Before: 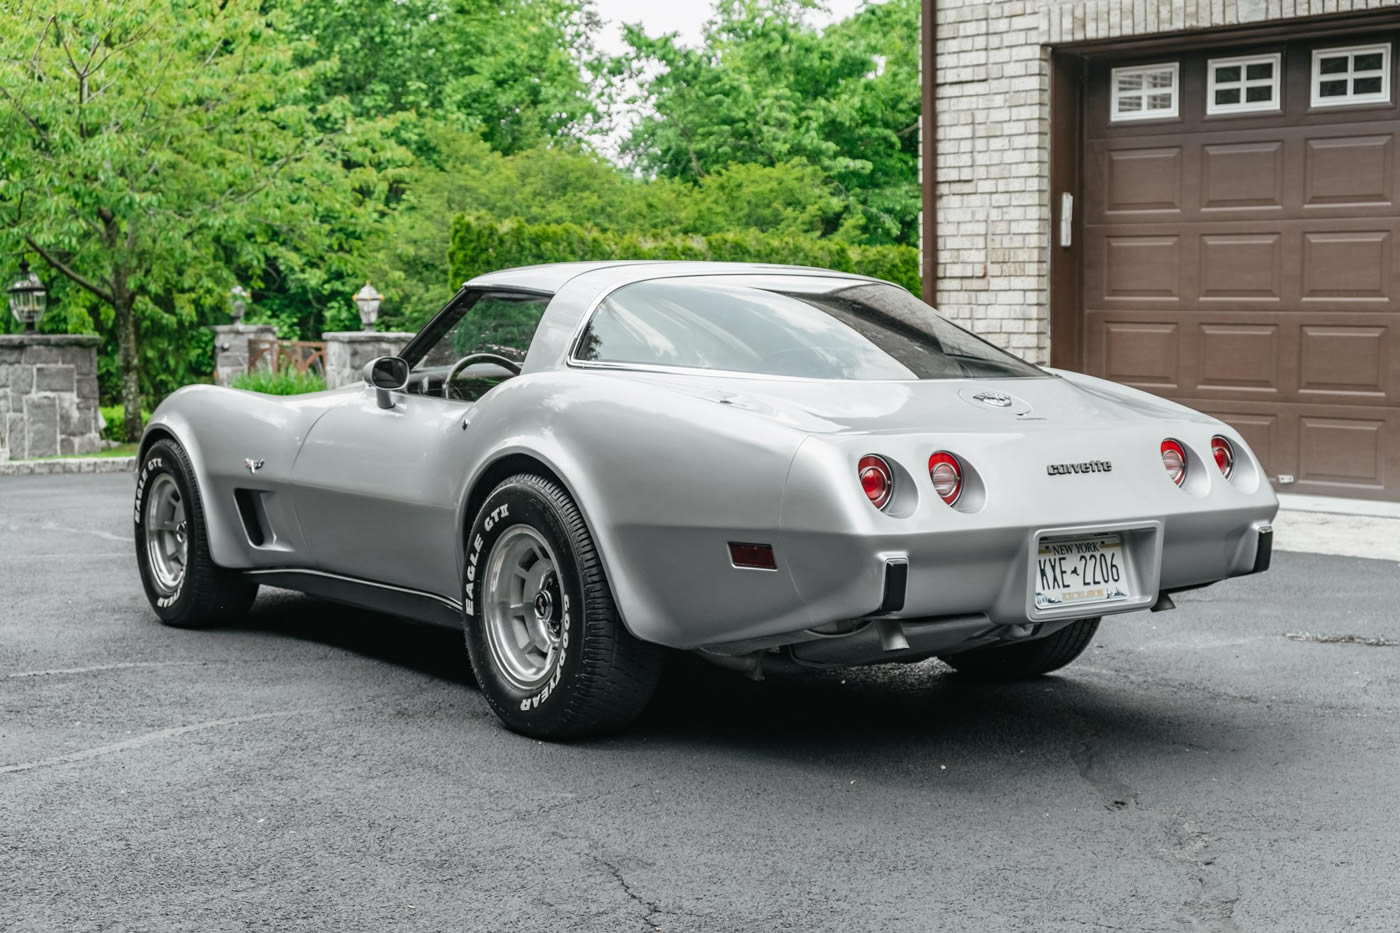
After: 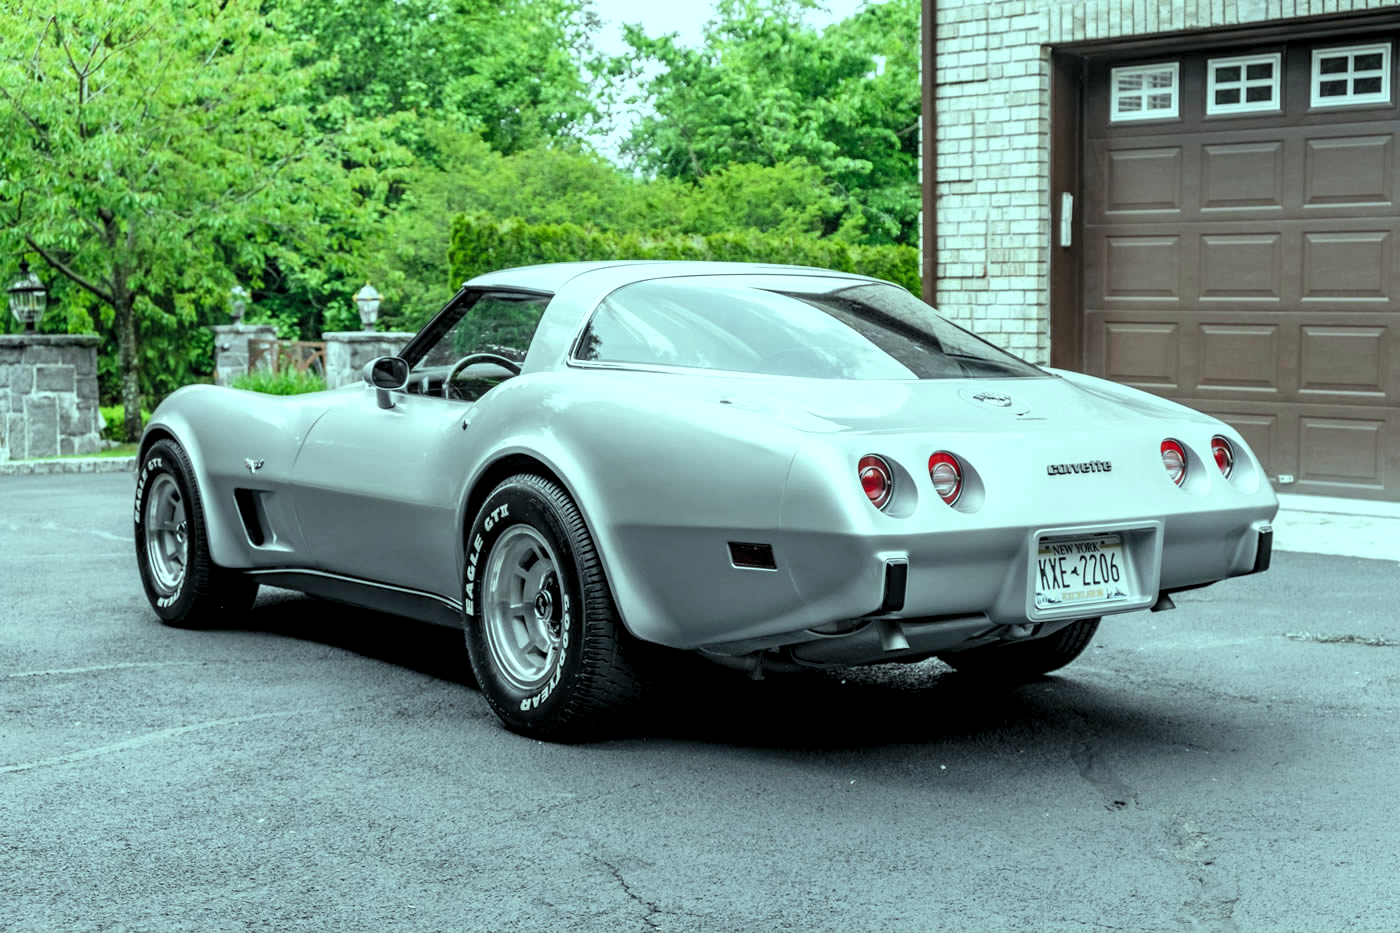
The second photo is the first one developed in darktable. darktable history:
levels: levels [0.073, 0.497, 0.972]
color balance: mode lift, gamma, gain (sRGB), lift [0.997, 0.979, 1.021, 1.011], gamma [1, 1.084, 0.916, 0.998], gain [1, 0.87, 1.13, 1.101], contrast 4.55%, contrast fulcrum 38.24%, output saturation 104.09%
